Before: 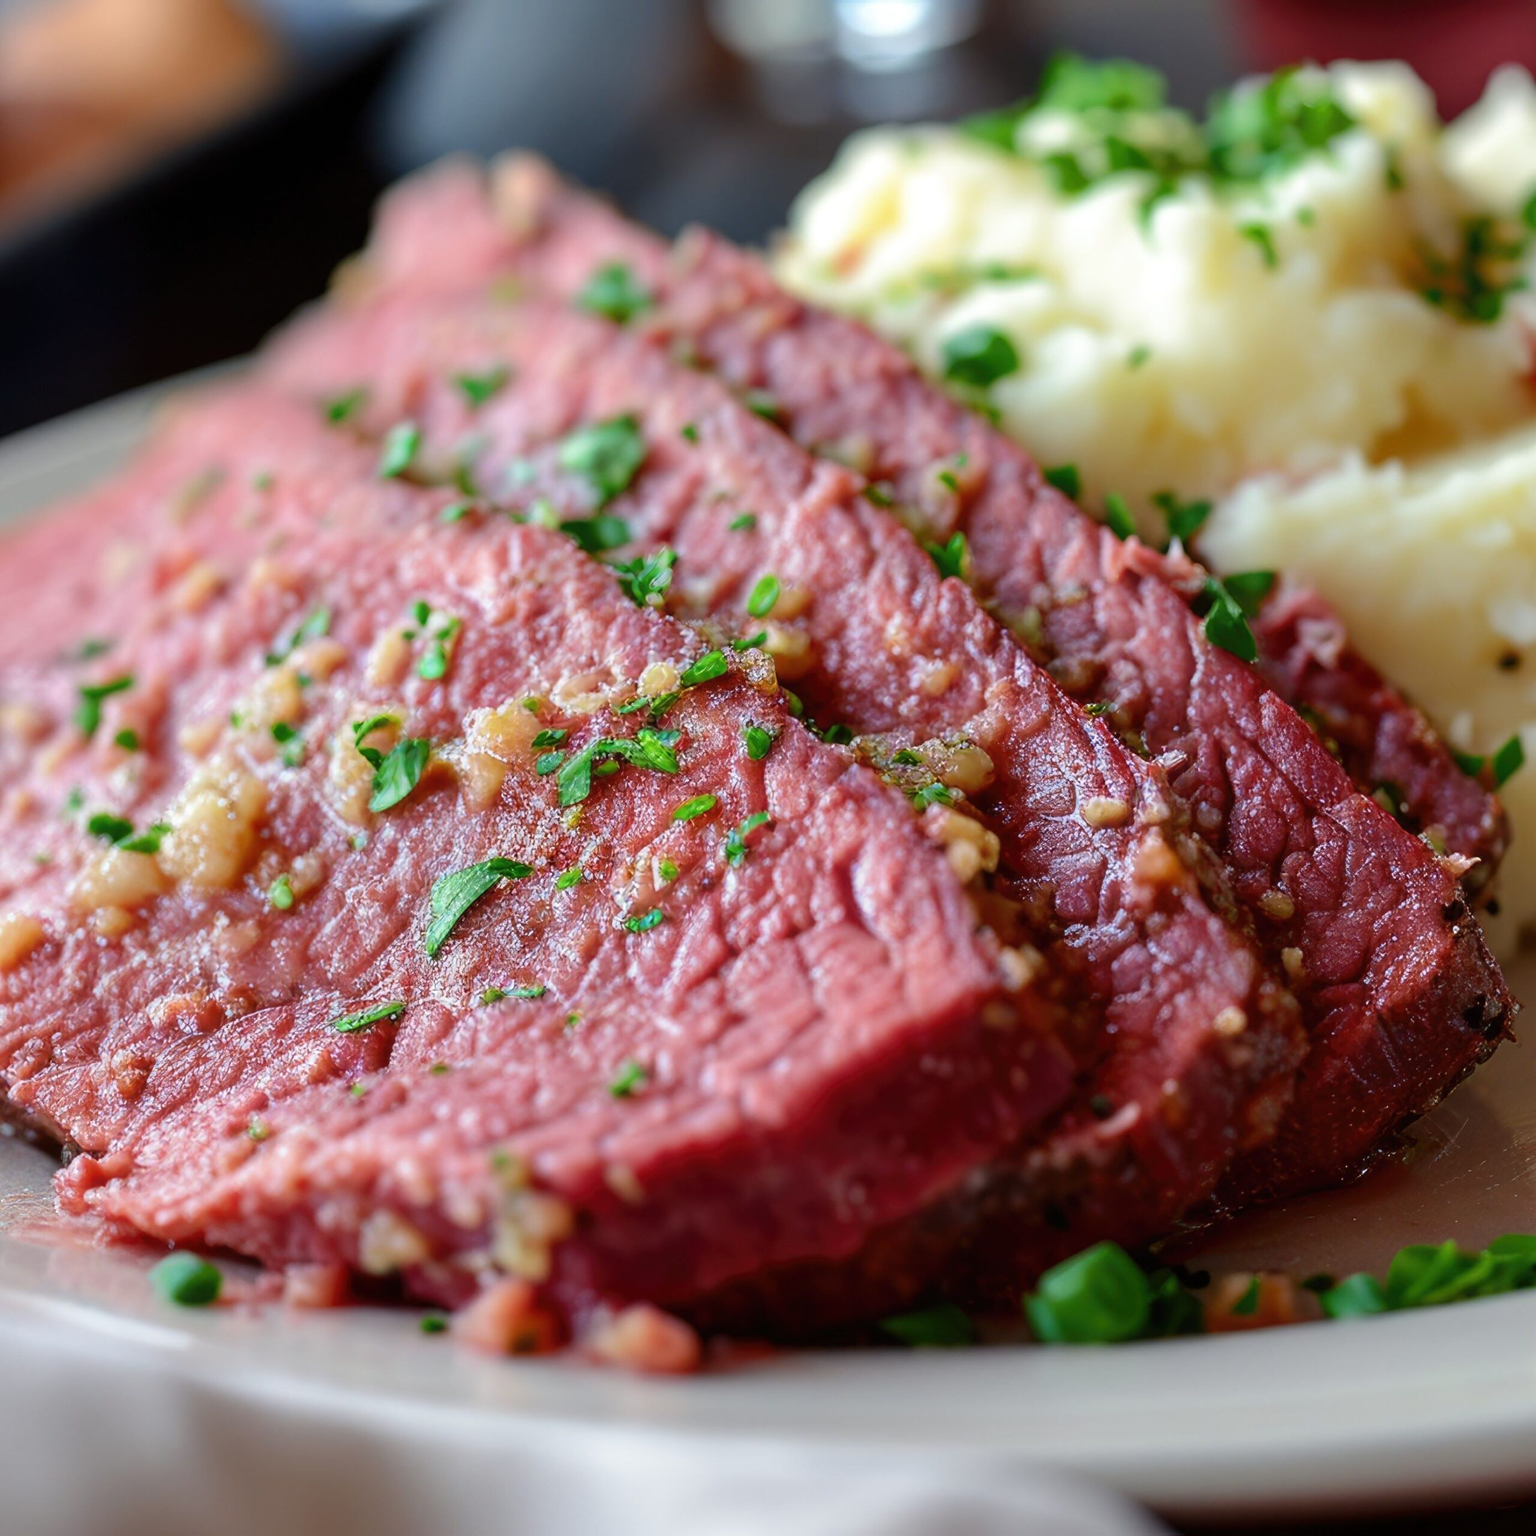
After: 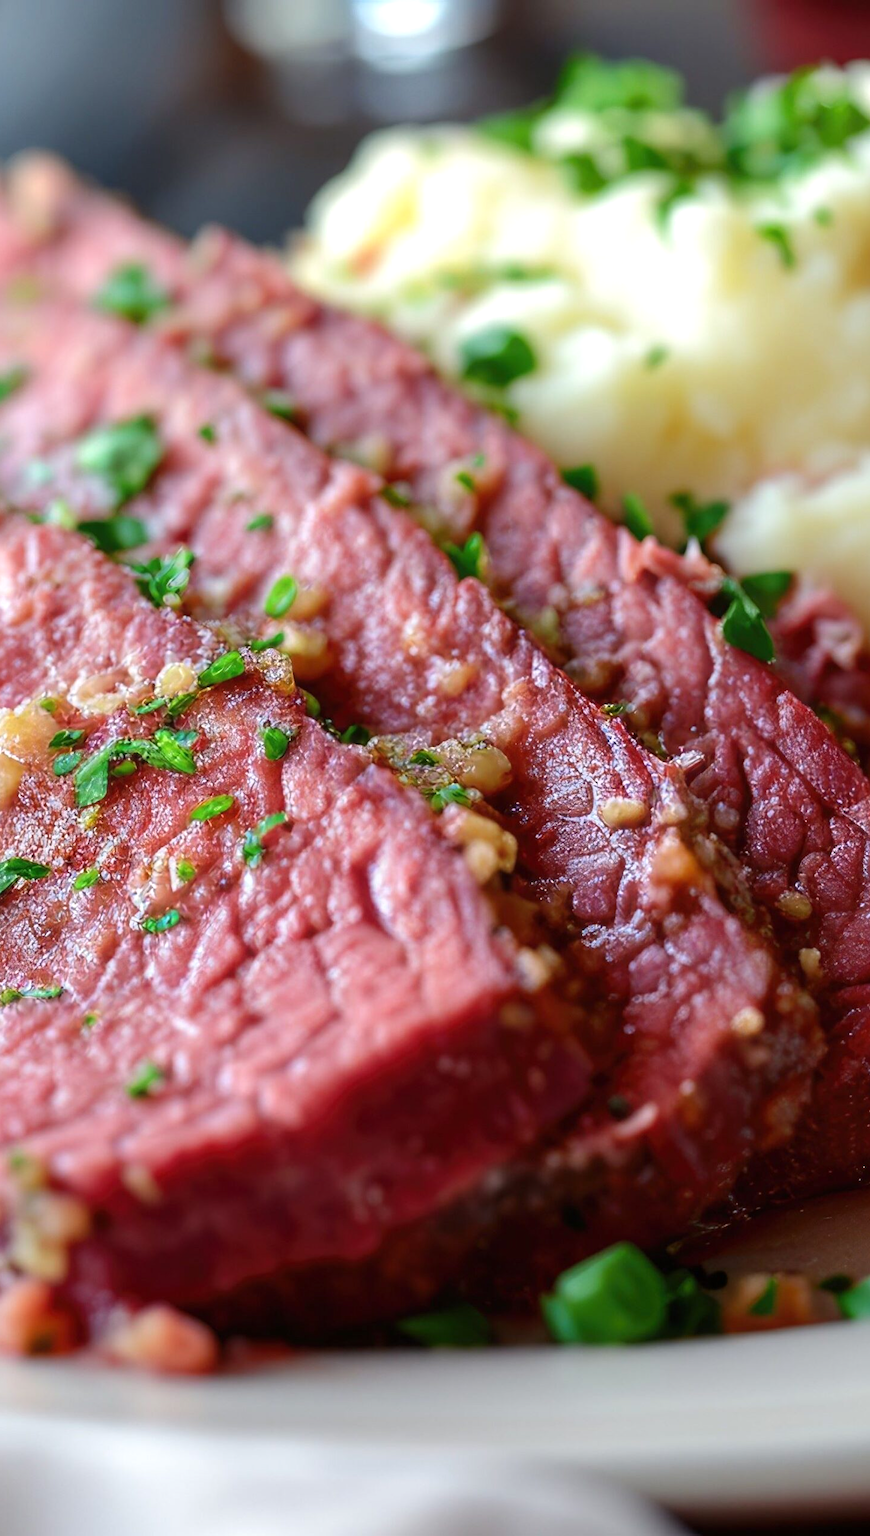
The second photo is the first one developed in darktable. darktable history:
crop: left 31.458%, top 0%, right 11.876%
exposure: exposure 0.2 EV, compensate highlight preservation false
